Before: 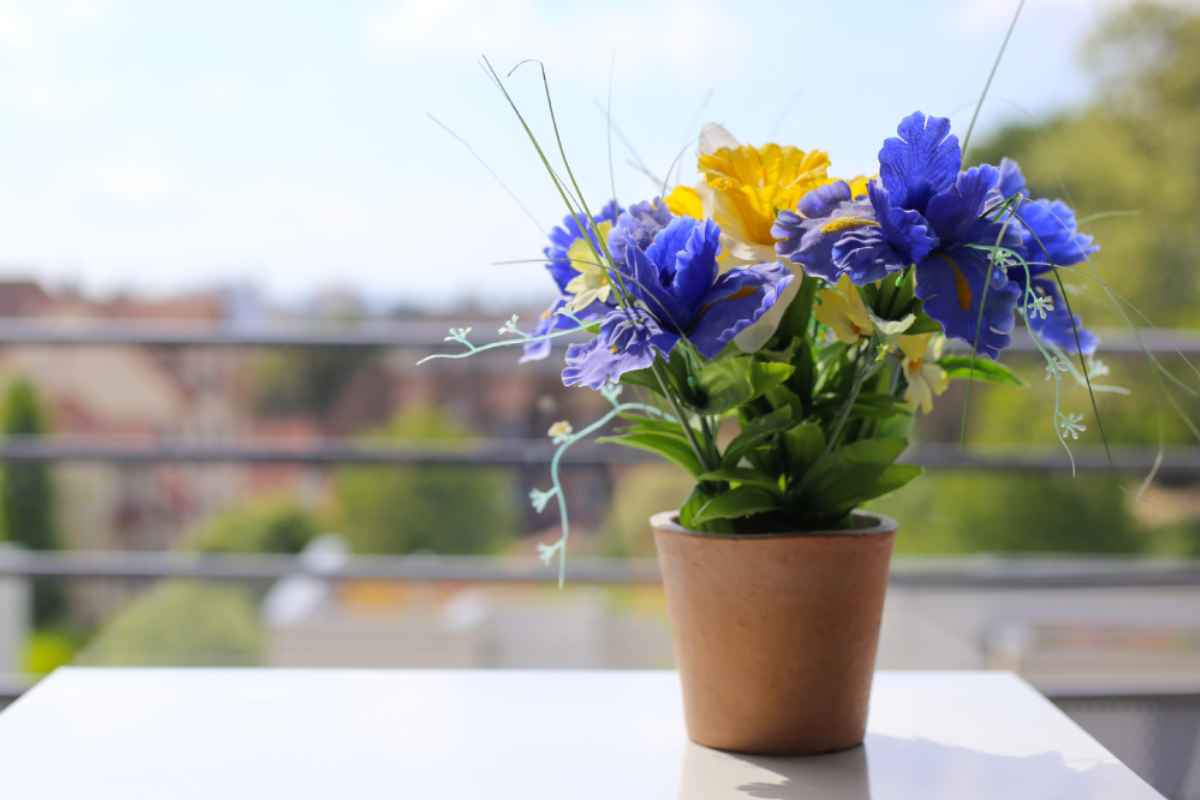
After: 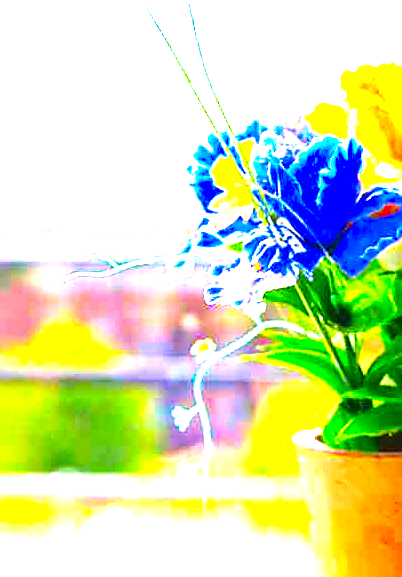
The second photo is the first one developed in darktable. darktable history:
sharpen: radius 1.42, amount 1.258, threshold 0.788
exposure: exposure 2.231 EV, compensate highlight preservation false
crop and rotate: left 29.778%, top 10.371%, right 36.659%, bottom 17.387%
contrast brightness saturation: contrast 0.087, saturation 0.27
velvia: strength 14.93%
color correction: highlights a* 1.52, highlights b* -1.66, saturation 2.52
local contrast: mode bilateral grid, contrast 19, coarseness 20, detail 150%, midtone range 0.2
